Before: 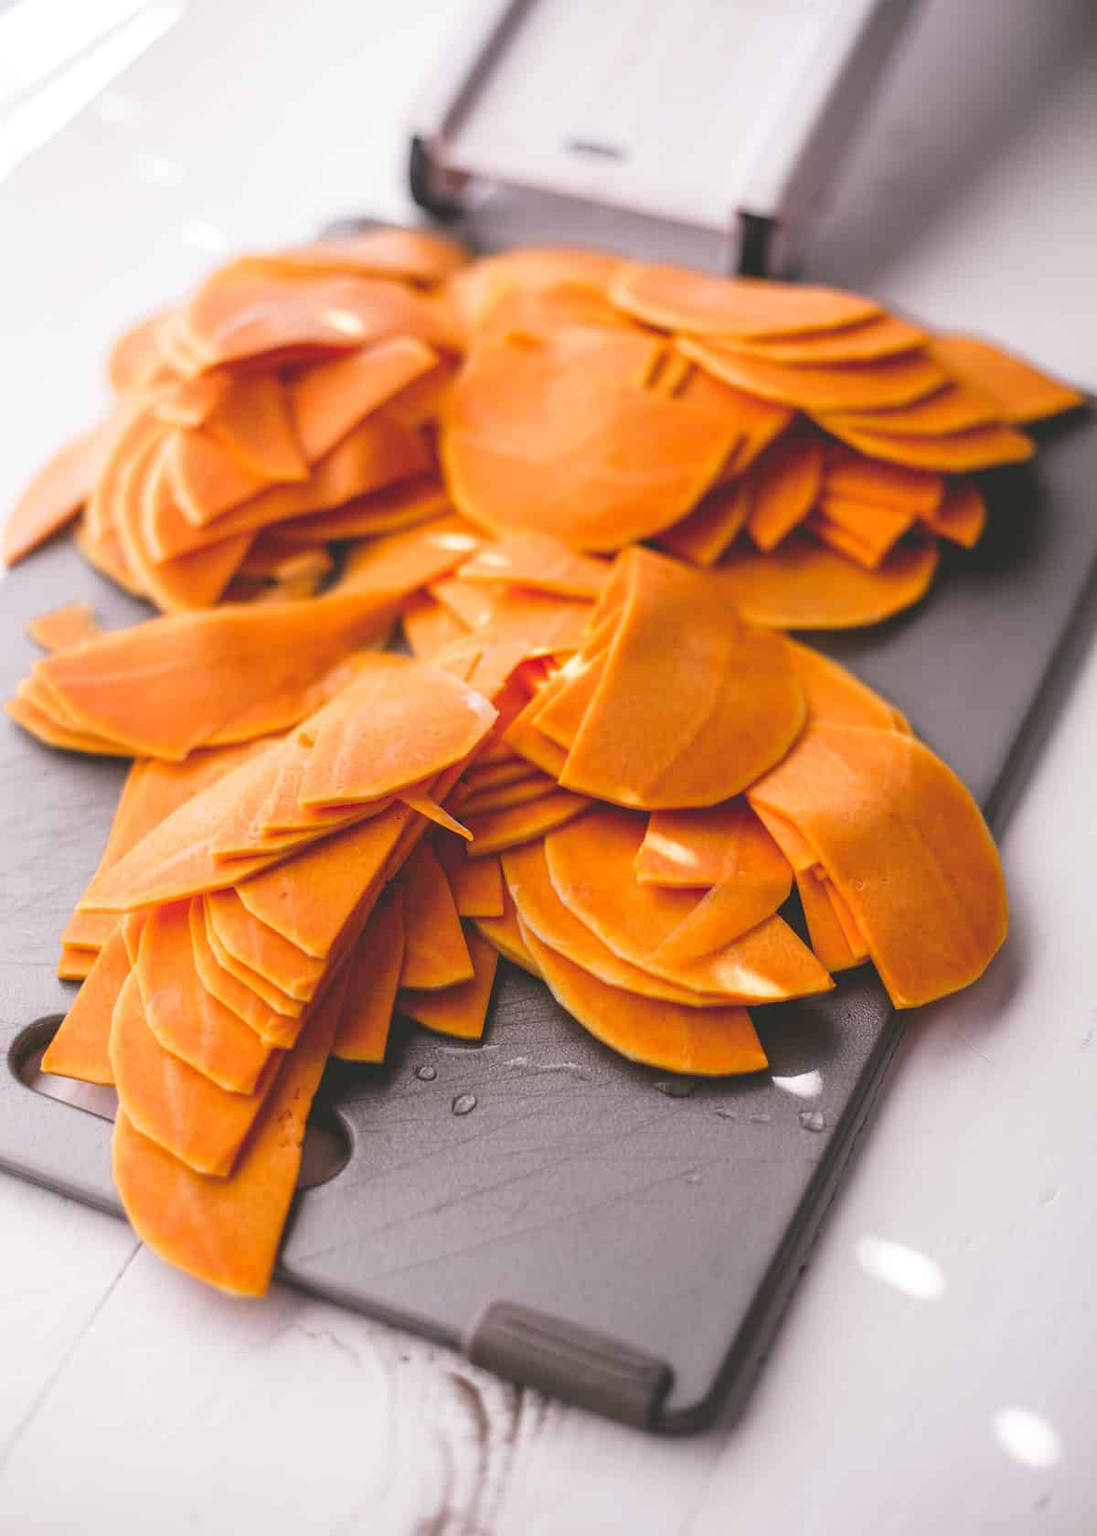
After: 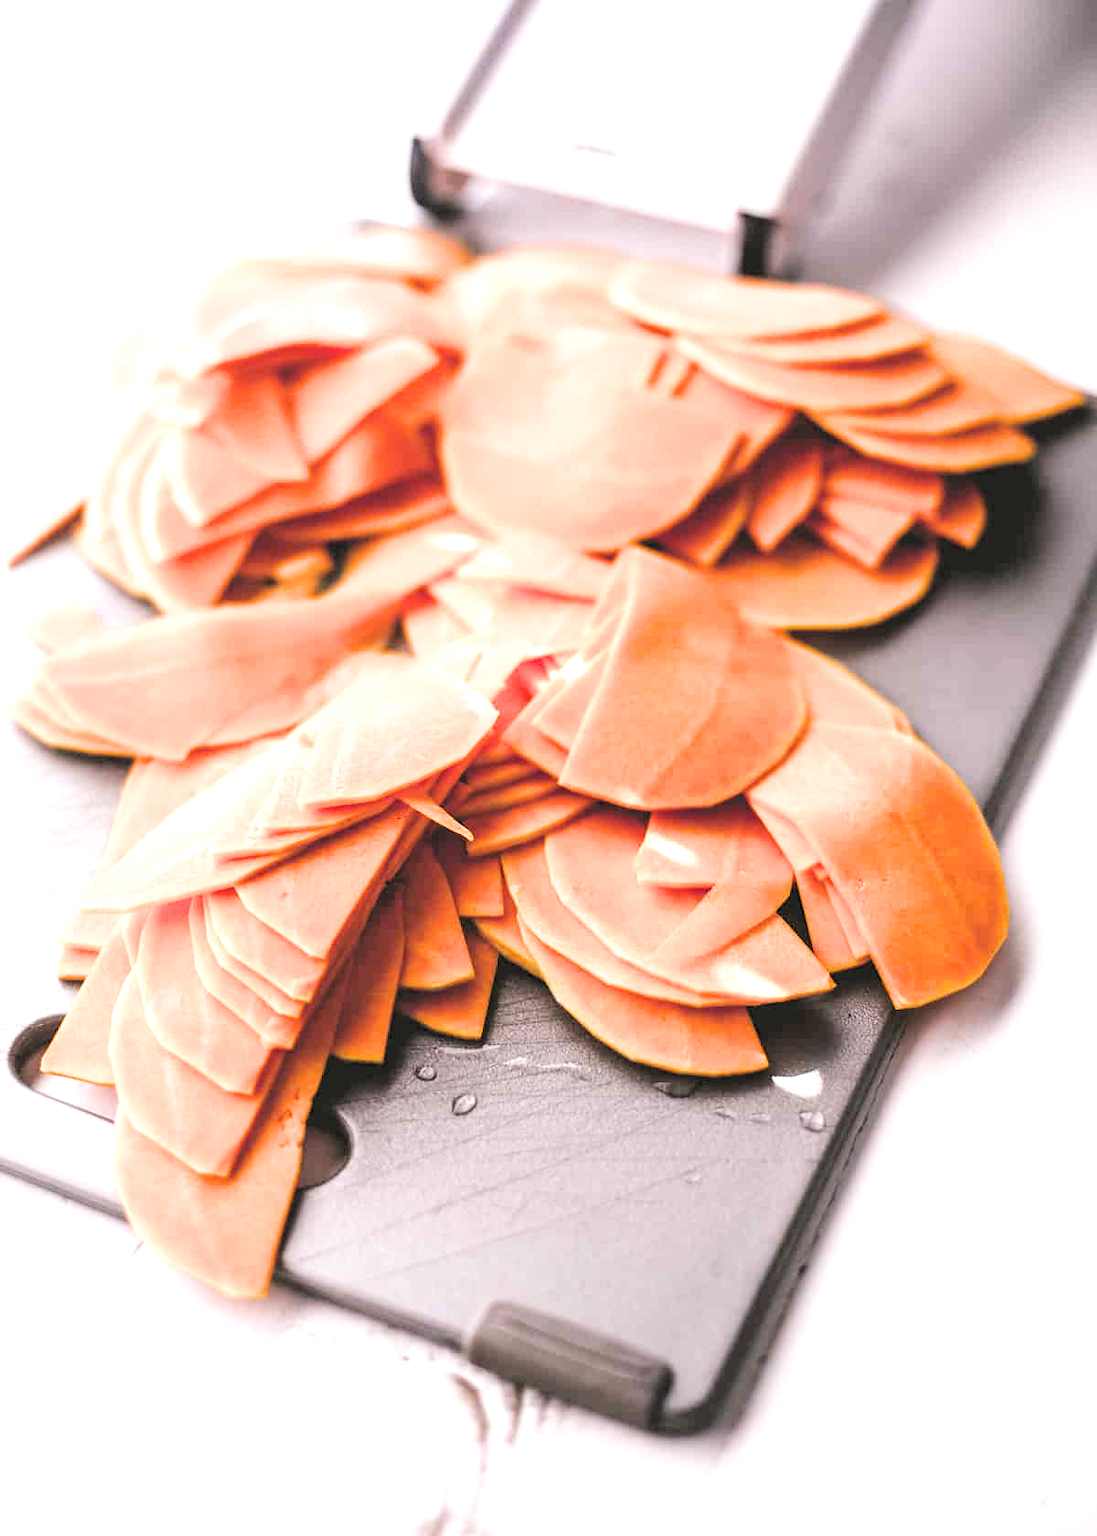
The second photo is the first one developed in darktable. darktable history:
exposure: exposure 1 EV, compensate highlight preservation false
filmic rgb: black relative exposure -5.06 EV, white relative exposure 3.51 EV, hardness 3.18, contrast 1.197, highlights saturation mix -49.74%
levels: levels [0.062, 0.494, 0.925]
